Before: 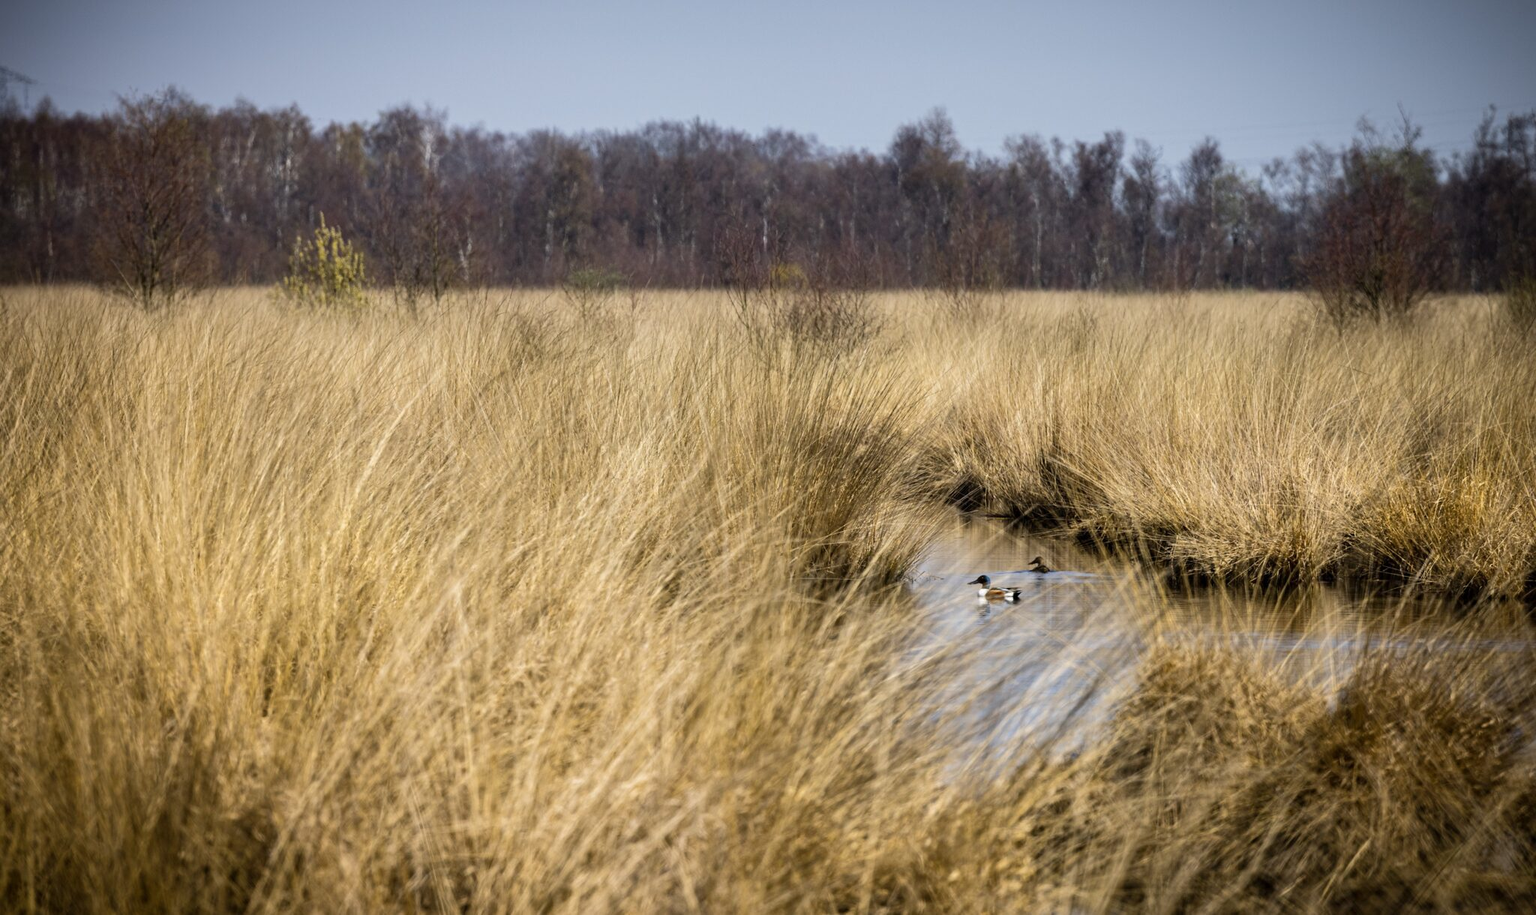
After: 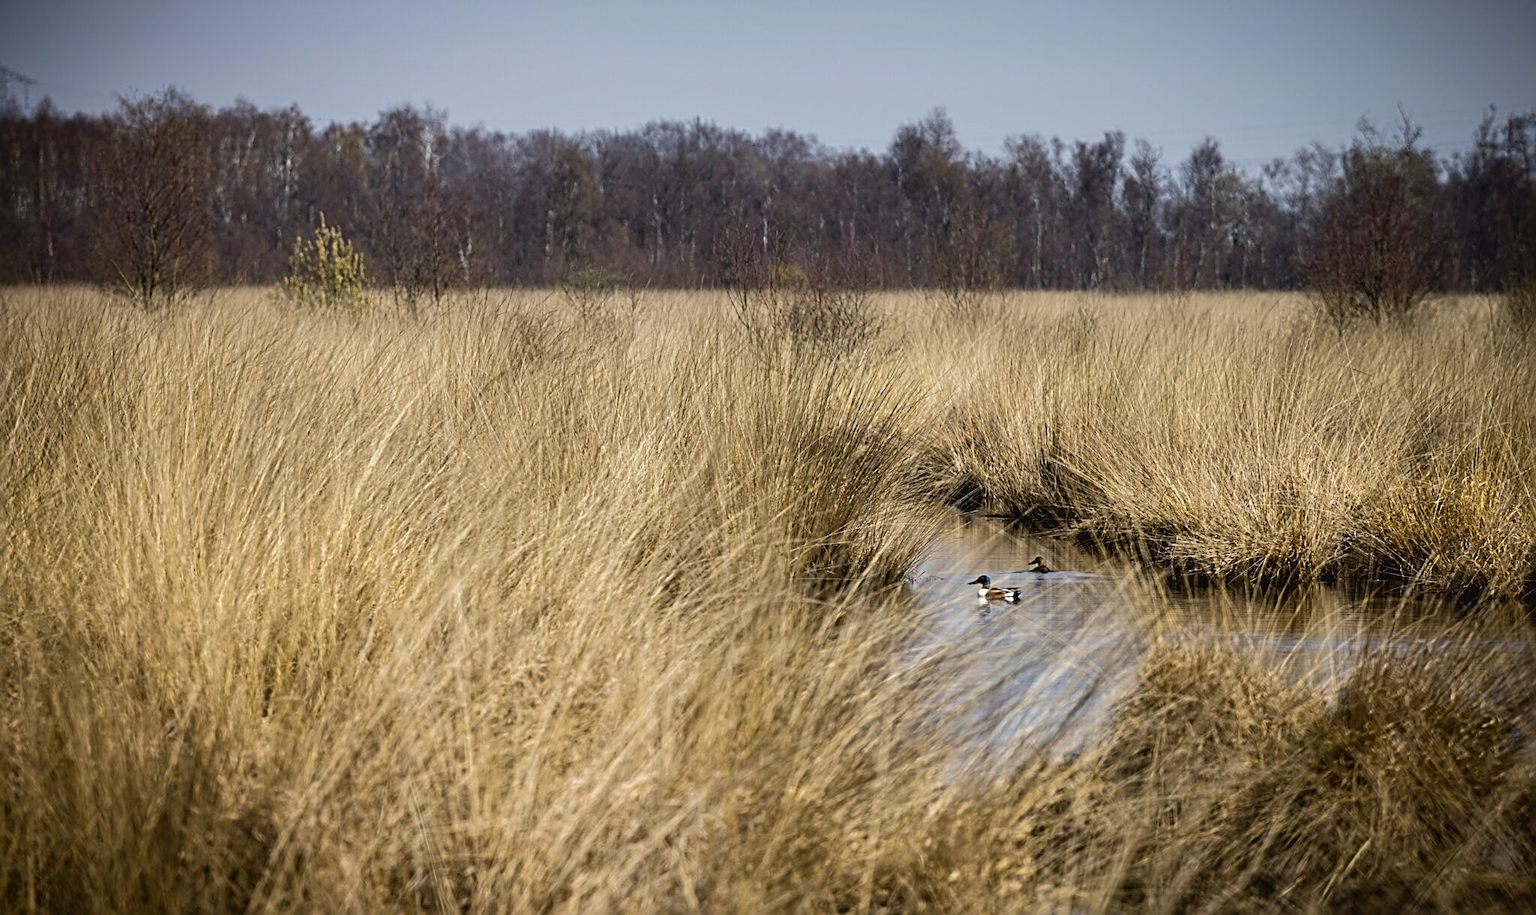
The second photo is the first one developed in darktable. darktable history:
shadows and highlights: shadows -30, highlights 30
sharpen: radius 2.817, amount 0.715
contrast brightness saturation: contrast -0.08, brightness -0.04, saturation -0.11
